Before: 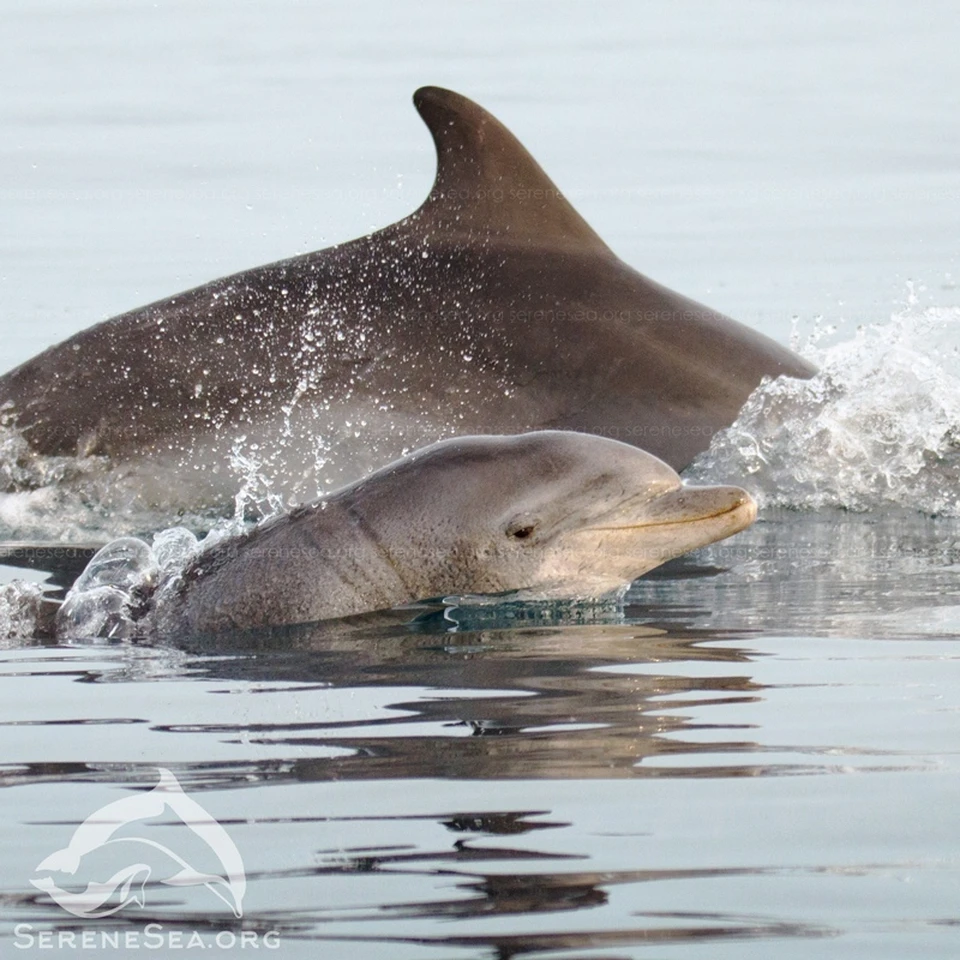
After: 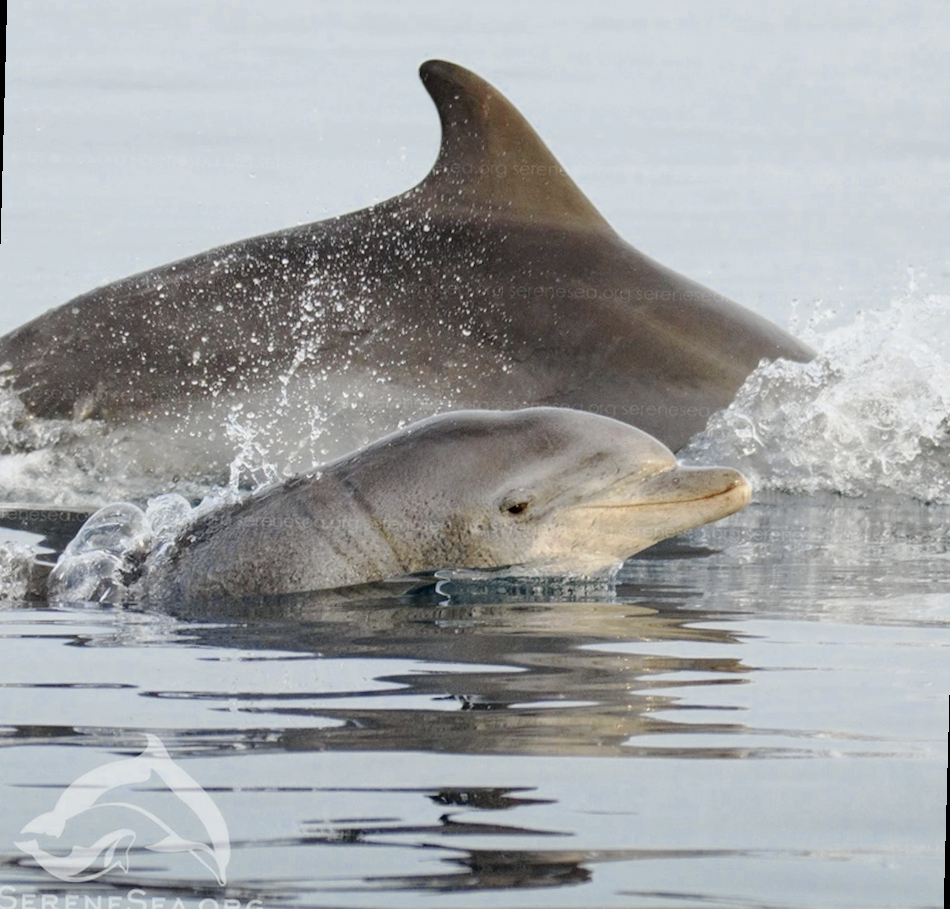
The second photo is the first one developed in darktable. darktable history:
tone curve: curves: ch0 [(0, 0) (0.07, 0.052) (0.23, 0.254) (0.486, 0.53) (0.822, 0.825) (0.994, 0.955)]; ch1 [(0, 0) (0.226, 0.261) (0.379, 0.442) (0.469, 0.472) (0.495, 0.495) (0.514, 0.504) (0.561, 0.568) (0.59, 0.612) (1, 1)]; ch2 [(0, 0) (0.269, 0.299) (0.459, 0.441) (0.498, 0.499) (0.523, 0.52) (0.551, 0.576) (0.629, 0.643) (0.659, 0.681) (0.718, 0.764) (1, 1)], color space Lab, independent channels, preserve colors none
color zones: curves: ch0 [(0, 0.5) (0.125, 0.4) (0.25, 0.5) (0.375, 0.4) (0.5, 0.4) (0.625, 0.35) (0.75, 0.35) (0.875, 0.5)]; ch1 [(0, 0.35) (0.125, 0.45) (0.25, 0.35) (0.375, 0.35) (0.5, 0.35) (0.625, 0.35) (0.75, 0.45) (0.875, 0.35)]; ch2 [(0, 0.6) (0.125, 0.5) (0.25, 0.5) (0.375, 0.6) (0.5, 0.6) (0.625, 0.5) (0.75, 0.5) (0.875, 0.5)]
rotate and perspective: rotation 1.57°, crop left 0.018, crop right 0.982, crop top 0.039, crop bottom 0.961
